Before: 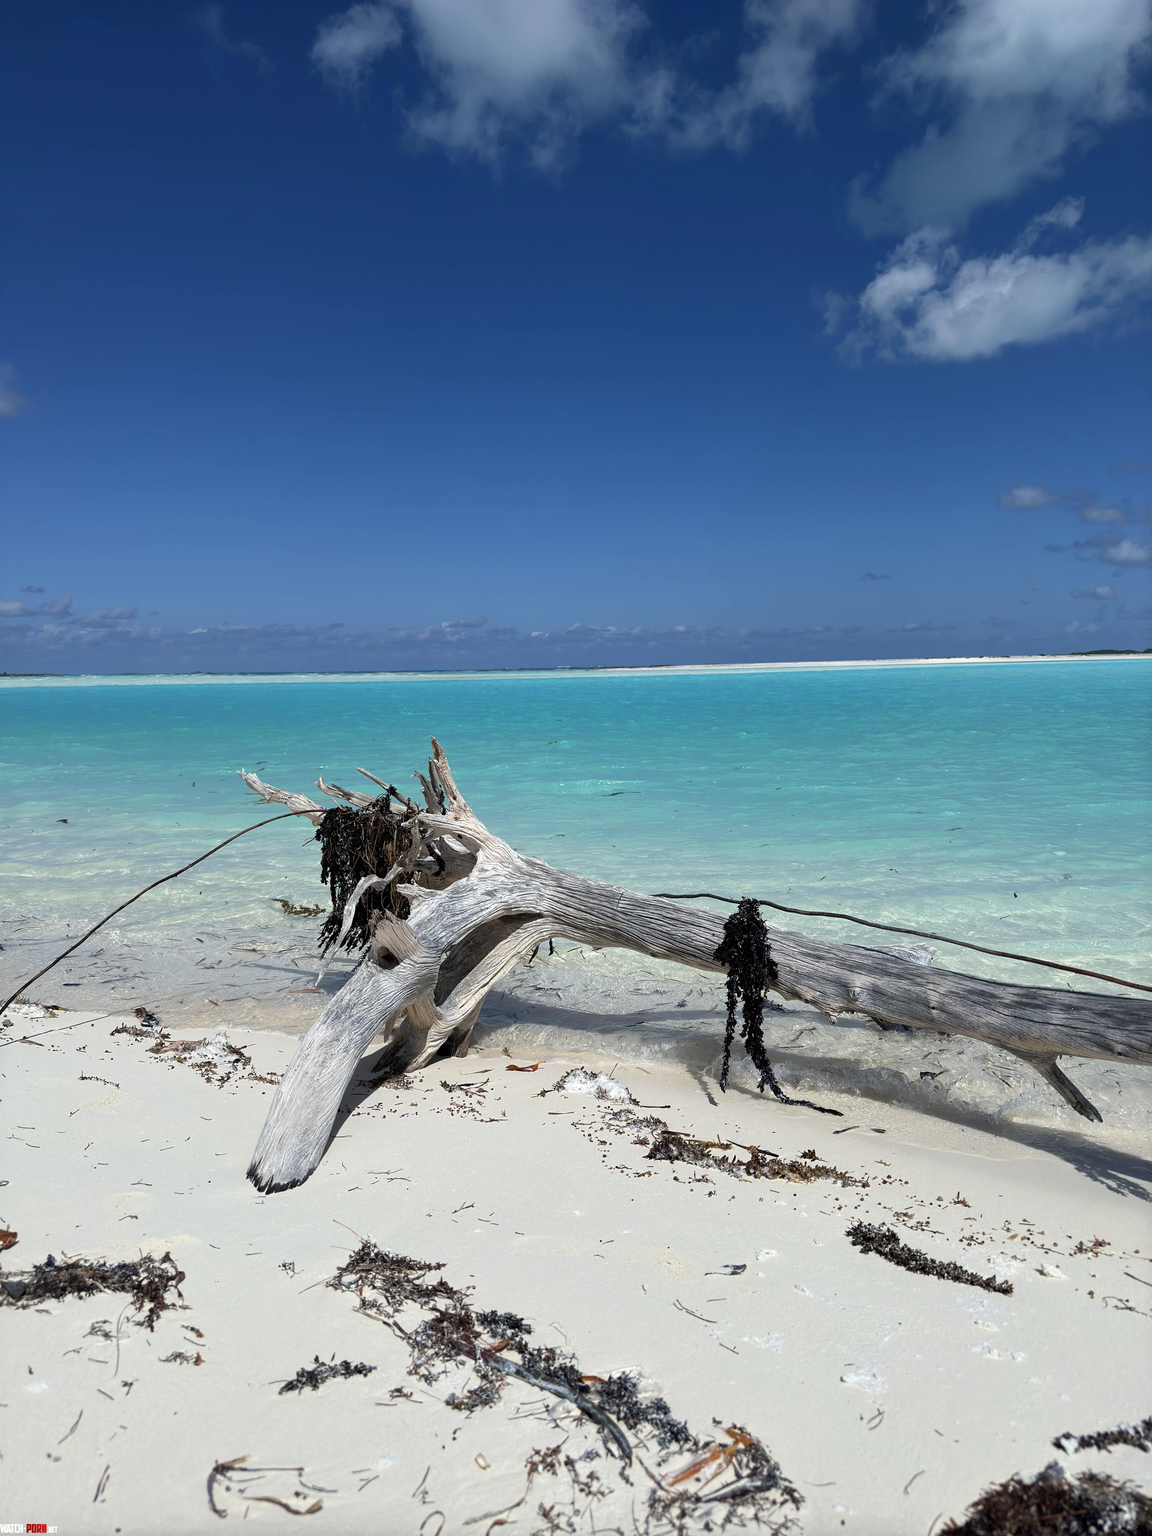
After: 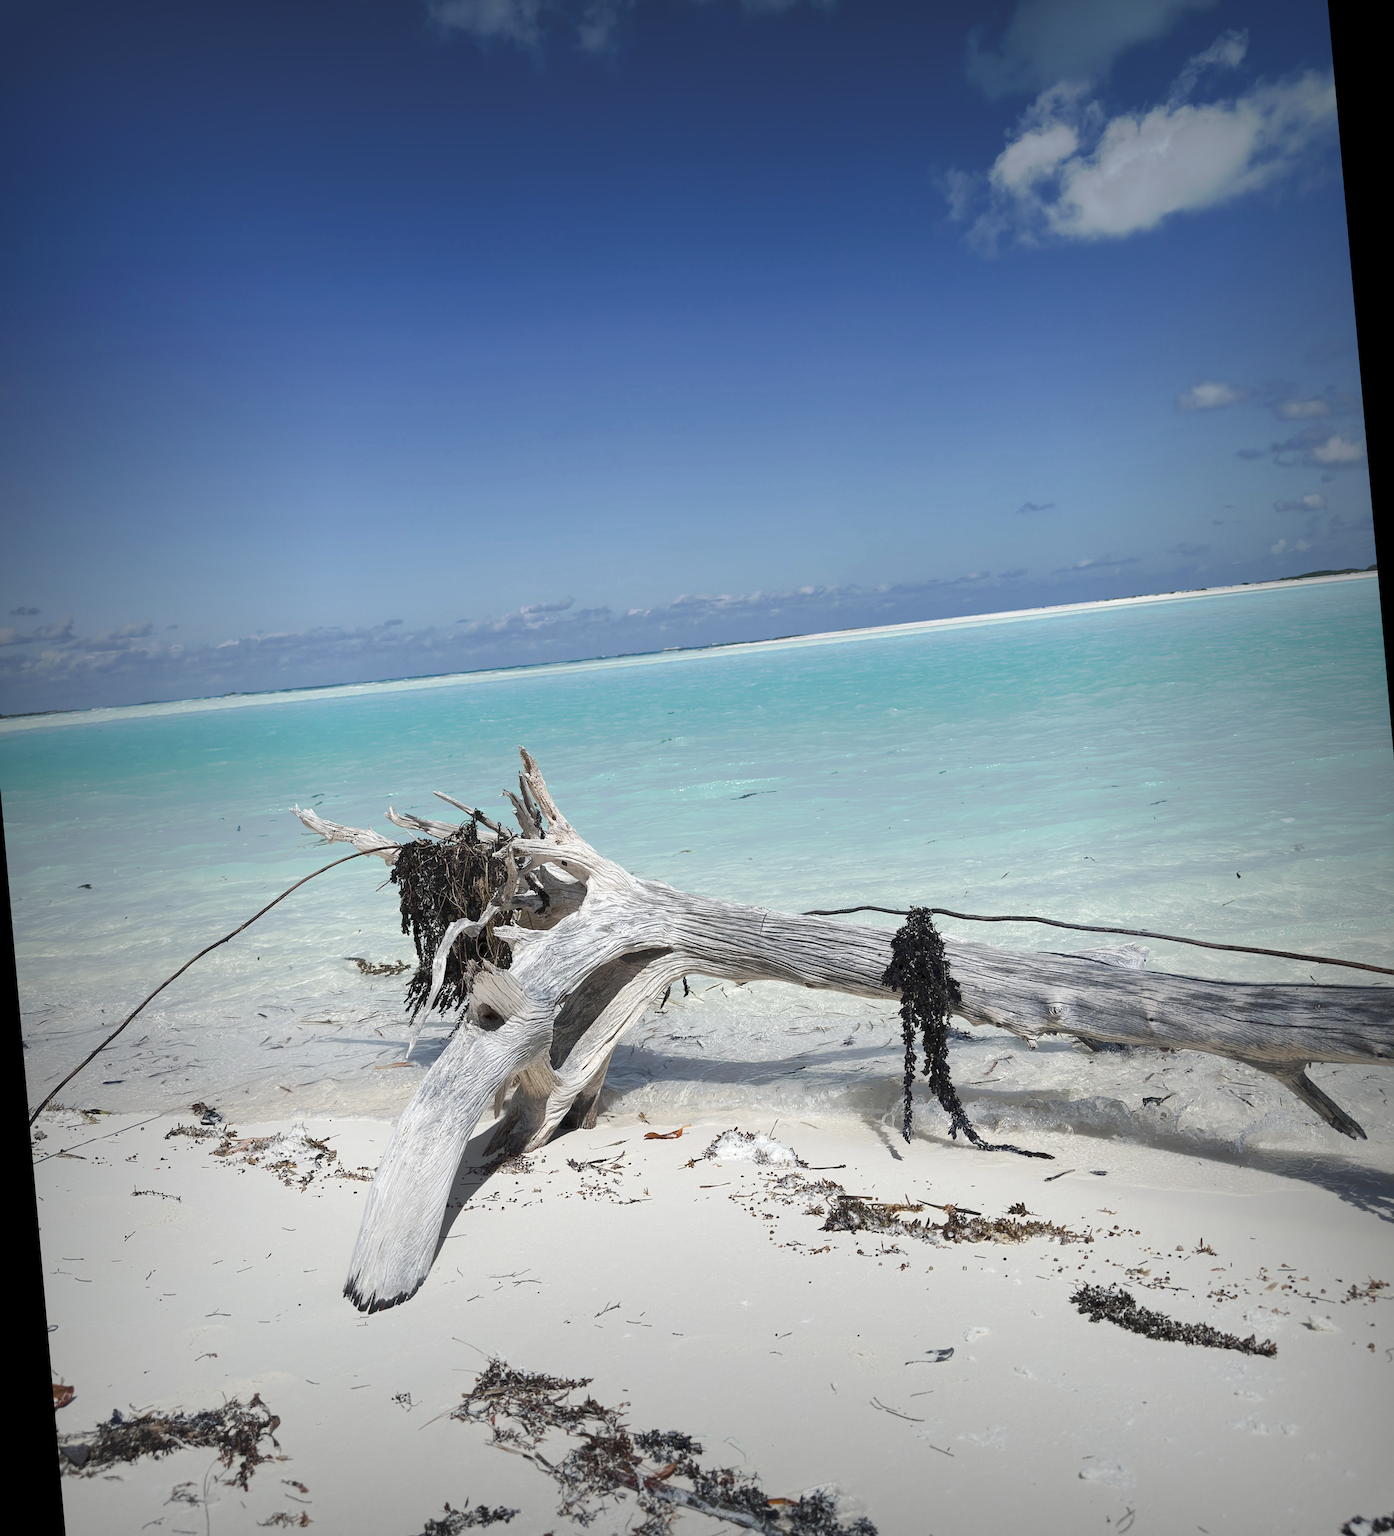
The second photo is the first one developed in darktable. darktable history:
vignetting: fall-off start 53.2%, brightness -0.594, saturation 0, automatic ratio true, width/height ratio 1.313, shape 0.22, unbound false
rotate and perspective: rotation -5°, crop left 0.05, crop right 0.952, crop top 0.11, crop bottom 0.89
tone curve: curves: ch0 [(0, 0) (0.003, 0.055) (0.011, 0.111) (0.025, 0.126) (0.044, 0.169) (0.069, 0.215) (0.1, 0.199) (0.136, 0.207) (0.177, 0.259) (0.224, 0.327) (0.277, 0.361) (0.335, 0.431) (0.399, 0.501) (0.468, 0.589) (0.543, 0.683) (0.623, 0.73) (0.709, 0.796) (0.801, 0.863) (0.898, 0.921) (1, 1)], preserve colors none
color correction: saturation 0.85
